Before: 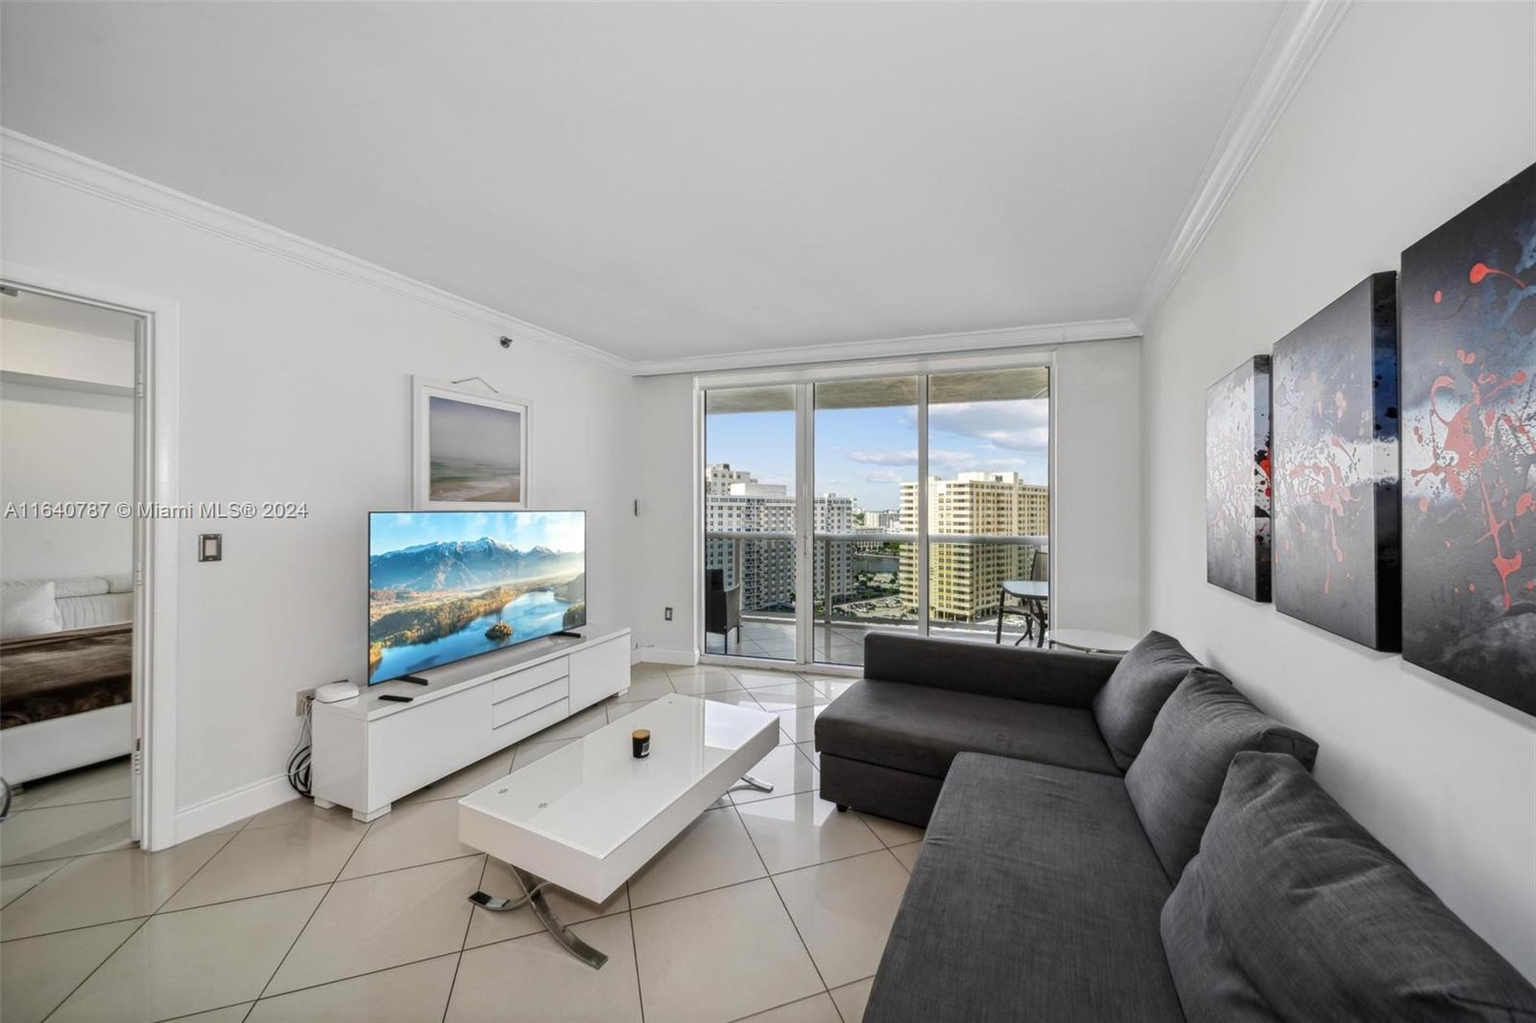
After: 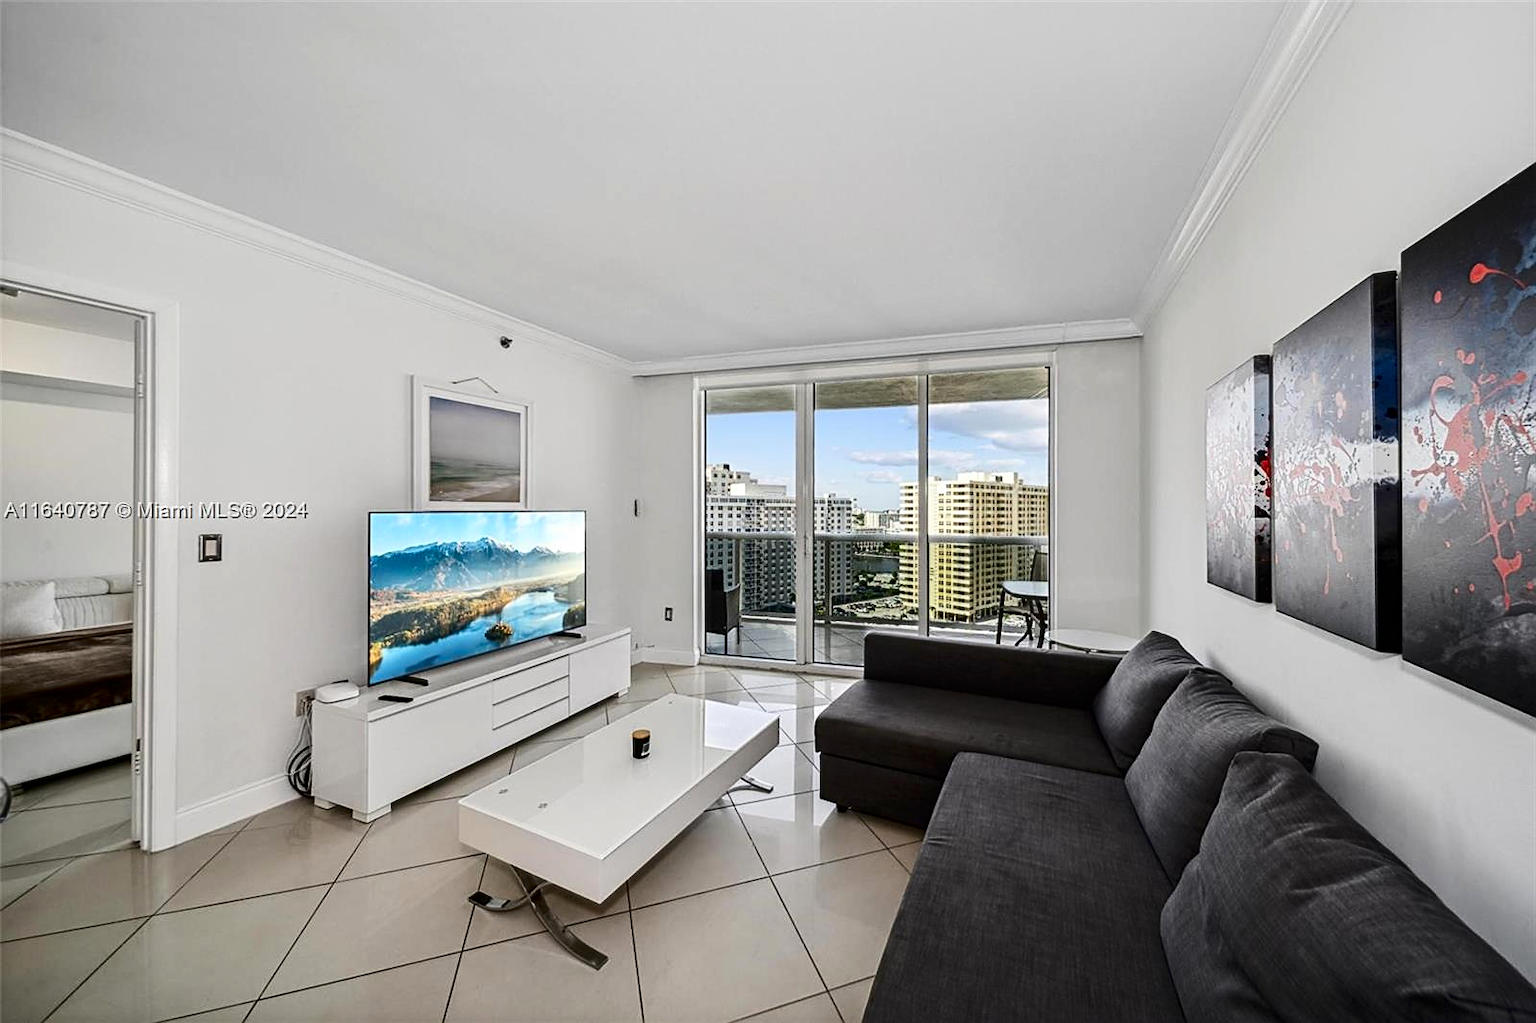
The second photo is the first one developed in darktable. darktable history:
contrast brightness saturation: contrast 0.199, brightness -0.107, saturation 0.096
sharpen: on, module defaults
